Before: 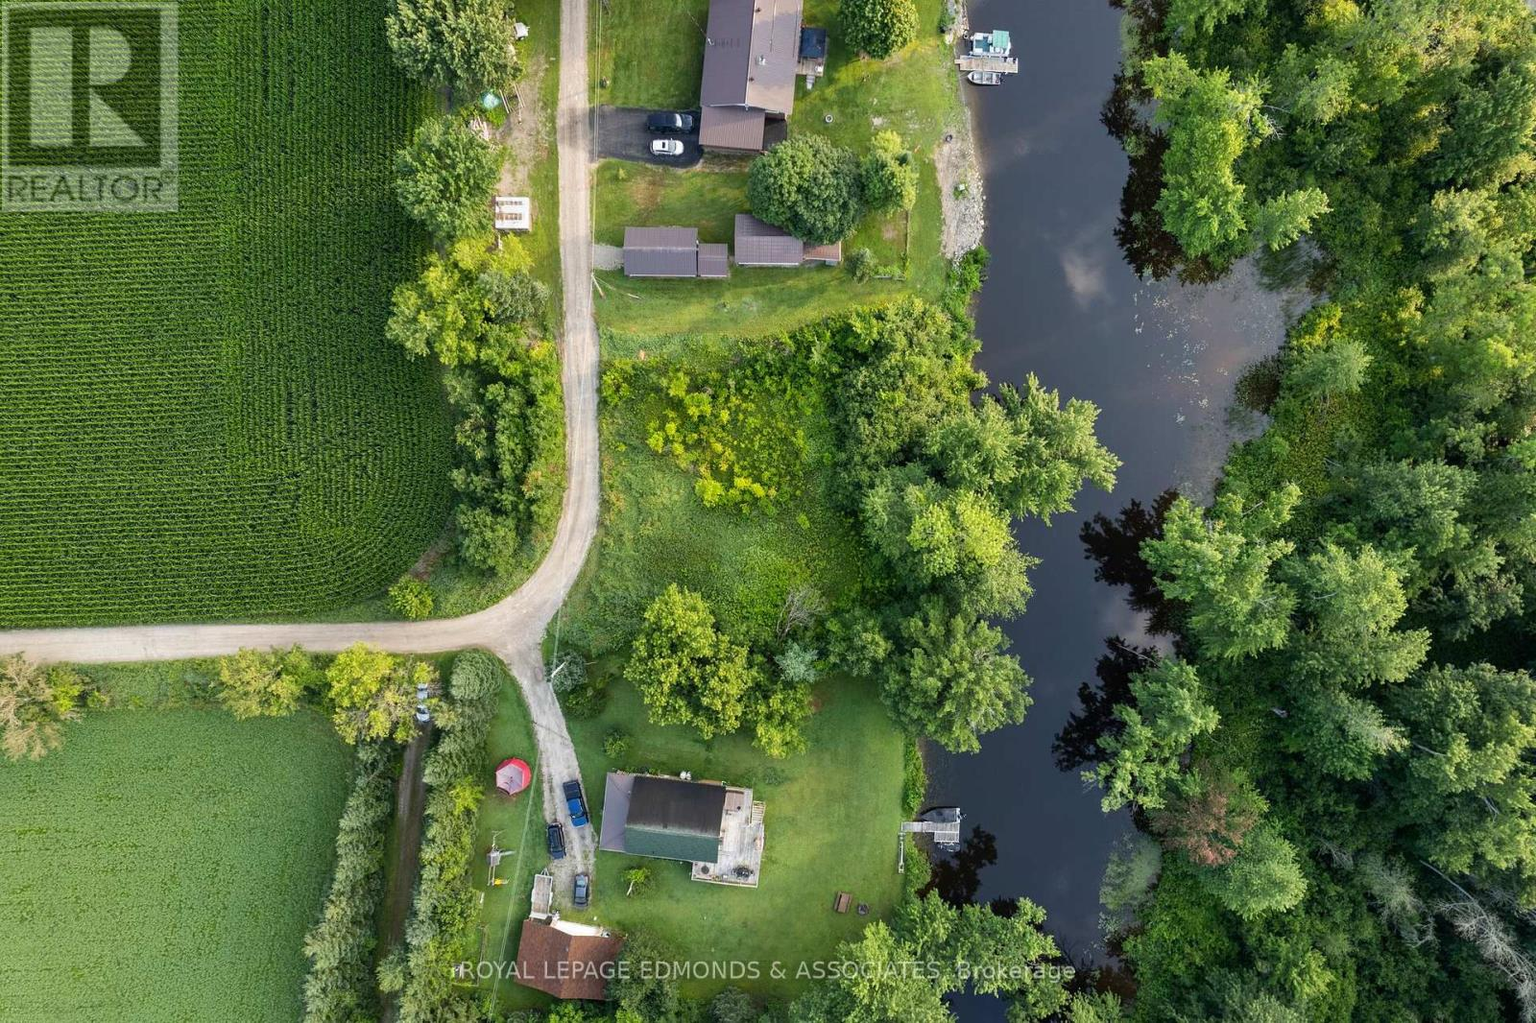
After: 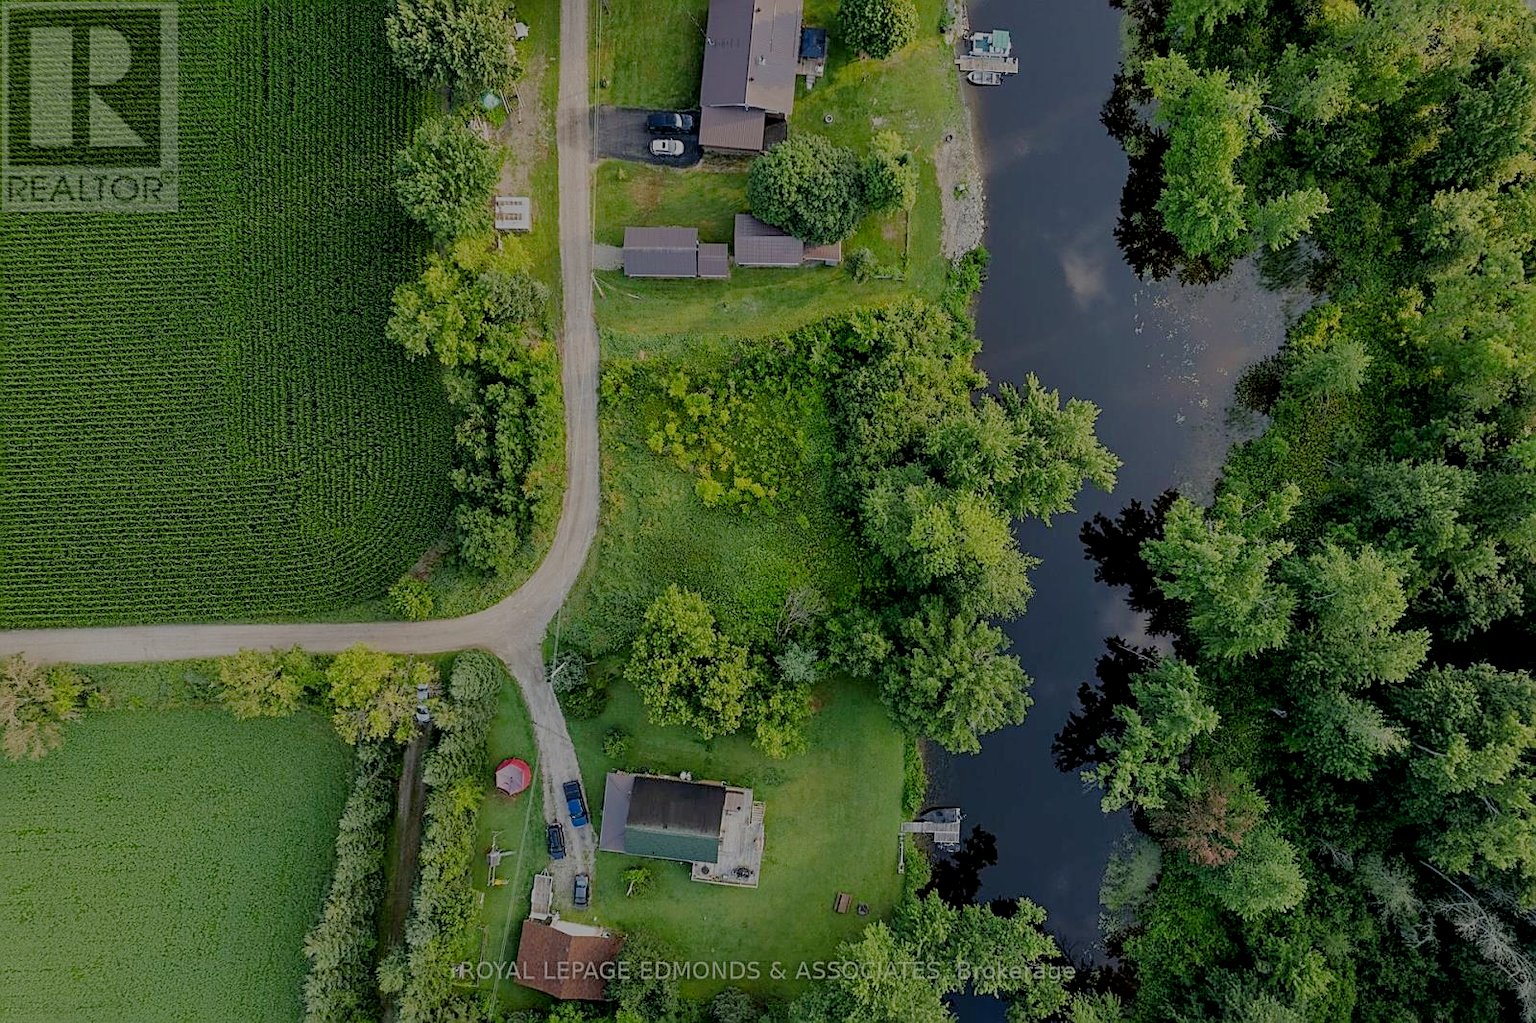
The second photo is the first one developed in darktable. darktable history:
filmic rgb: black relative exposure -4.42 EV, white relative exposure 6.58 EV, hardness 1.85, contrast 0.5
contrast brightness saturation: contrast 0.07, brightness -0.14, saturation 0.11
sharpen: amount 0.6
exposure: compensate highlight preservation false
